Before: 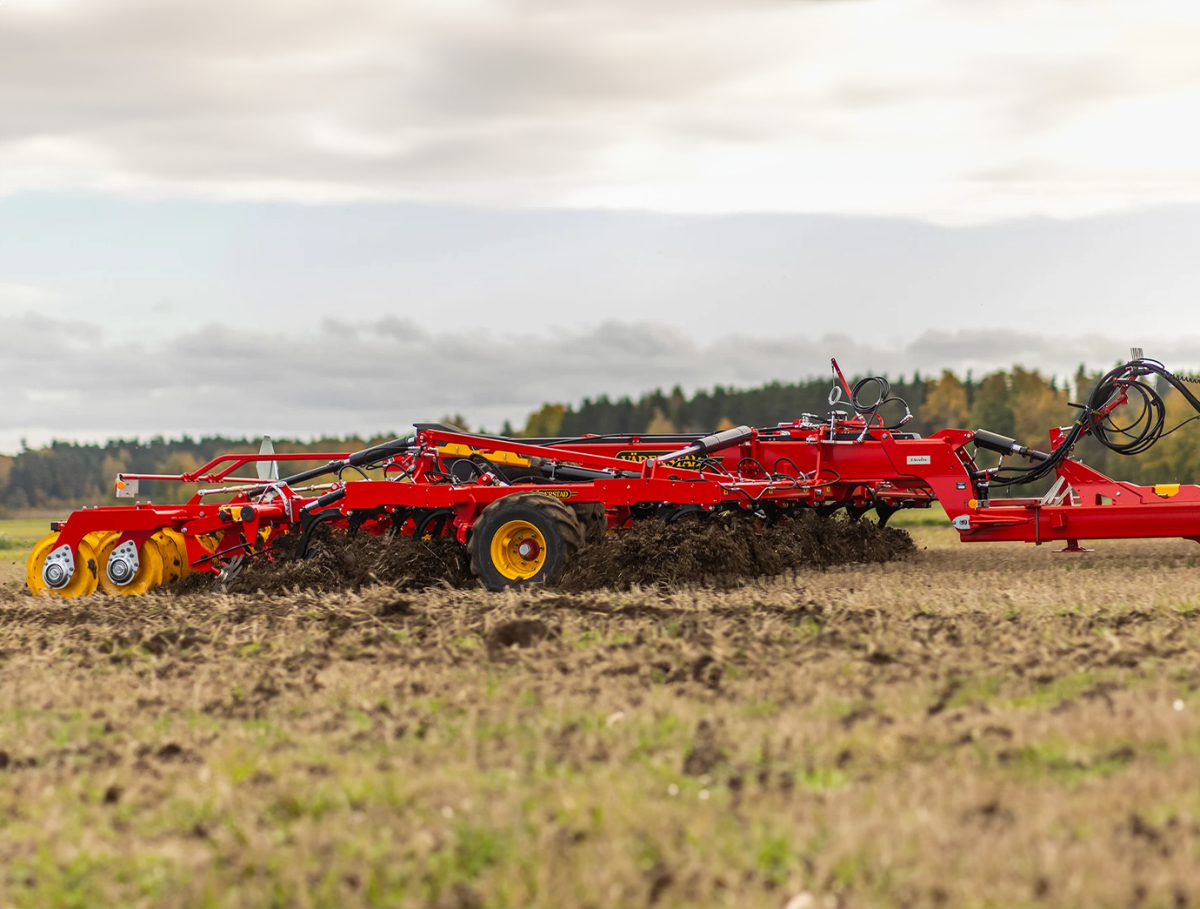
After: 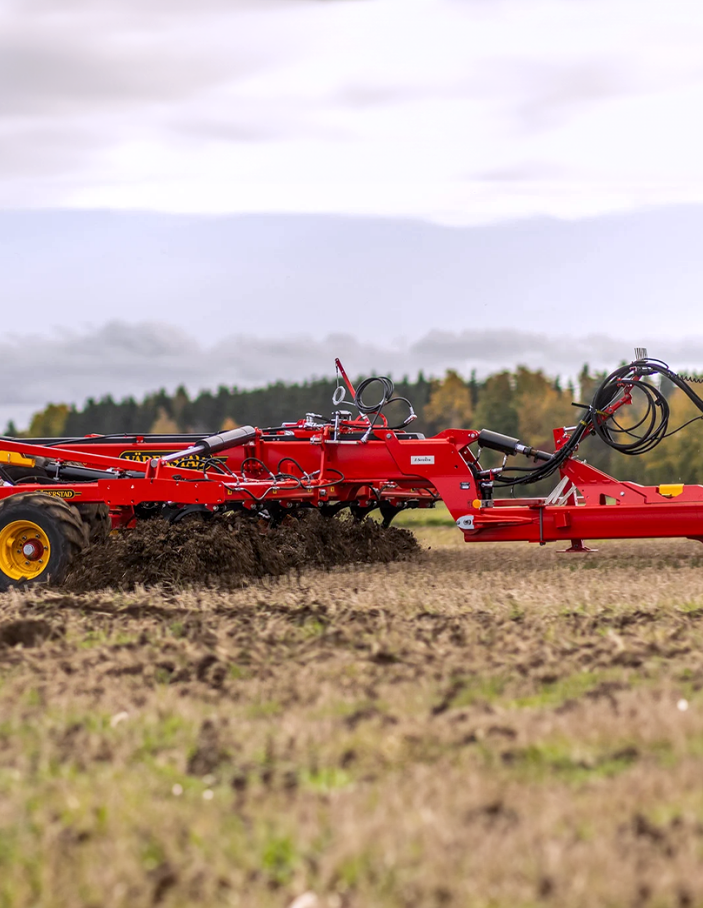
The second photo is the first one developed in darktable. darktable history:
white balance: red 1.004, blue 1.096
local contrast: highlights 100%, shadows 100%, detail 120%, midtone range 0.2
crop: left 41.402%
